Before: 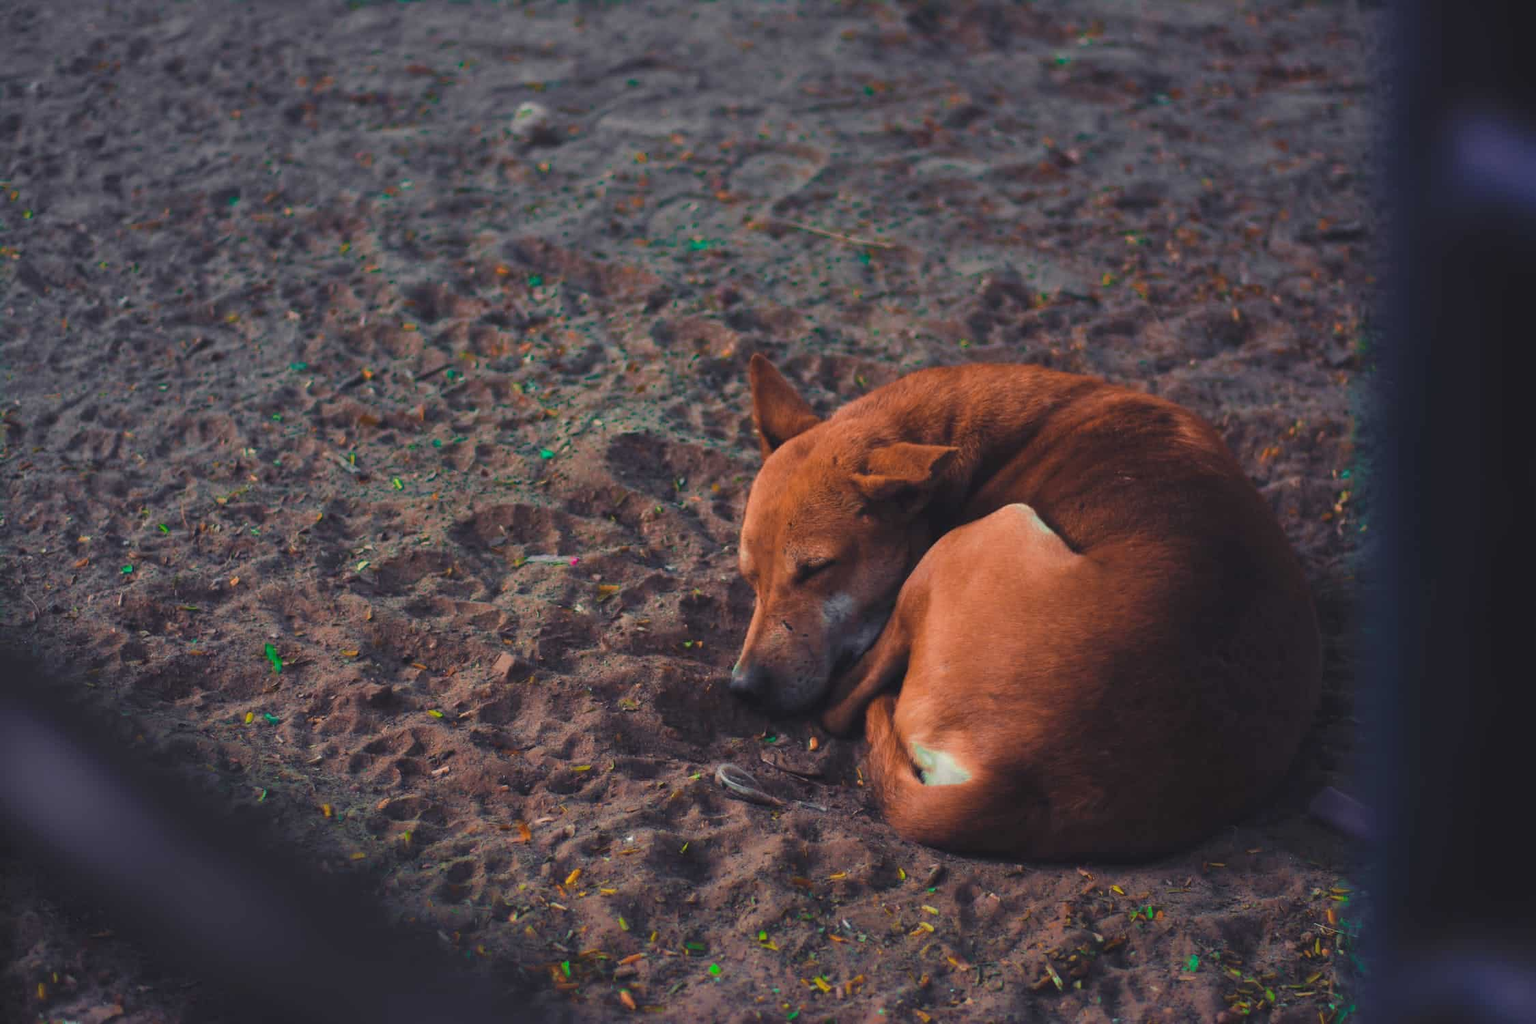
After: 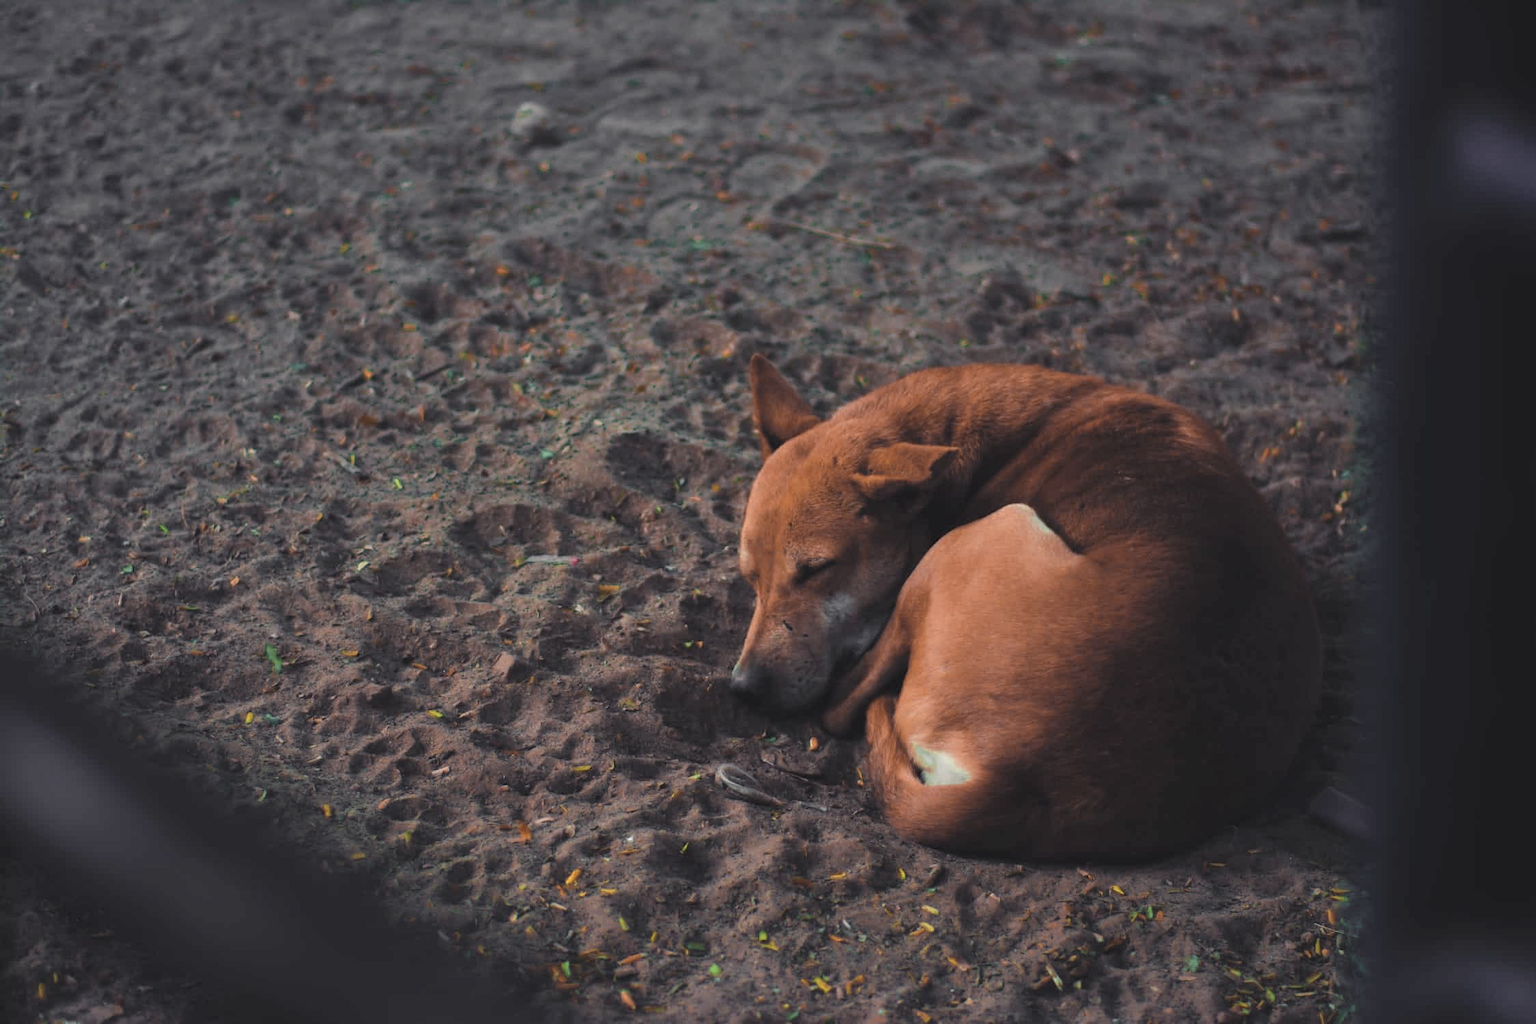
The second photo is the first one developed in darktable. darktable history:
tone equalizer: on, module defaults
color zones: curves: ch0 [(0, 0.511) (0.143, 0.531) (0.286, 0.56) (0.429, 0.5) (0.571, 0.5) (0.714, 0.5) (0.857, 0.5) (1, 0.5)]; ch1 [(0, 0.525) (0.143, 0.705) (0.286, 0.715) (0.429, 0.35) (0.571, 0.35) (0.714, 0.35) (0.857, 0.4) (1, 0.4)]; ch2 [(0, 0.572) (0.143, 0.512) (0.286, 0.473) (0.429, 0.45) (0.571, 0.5) (0.714, 0.5) (0.857, 0.518) (1, 0.518)]
color correction: highlights b* 0.031, saturation 0.557
